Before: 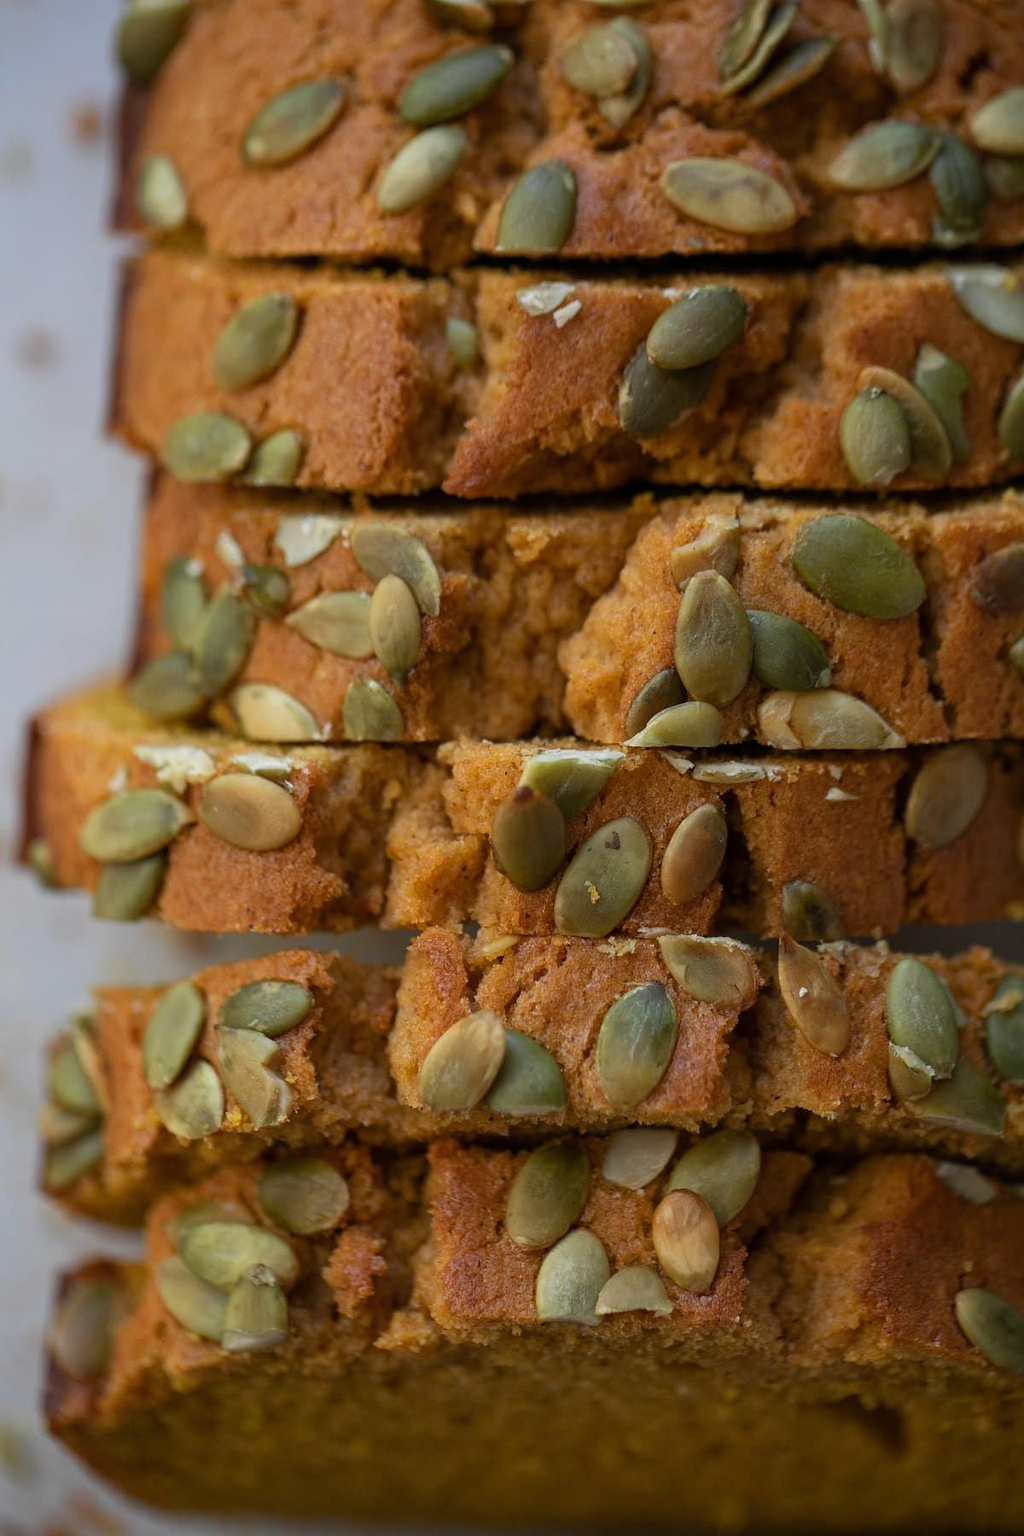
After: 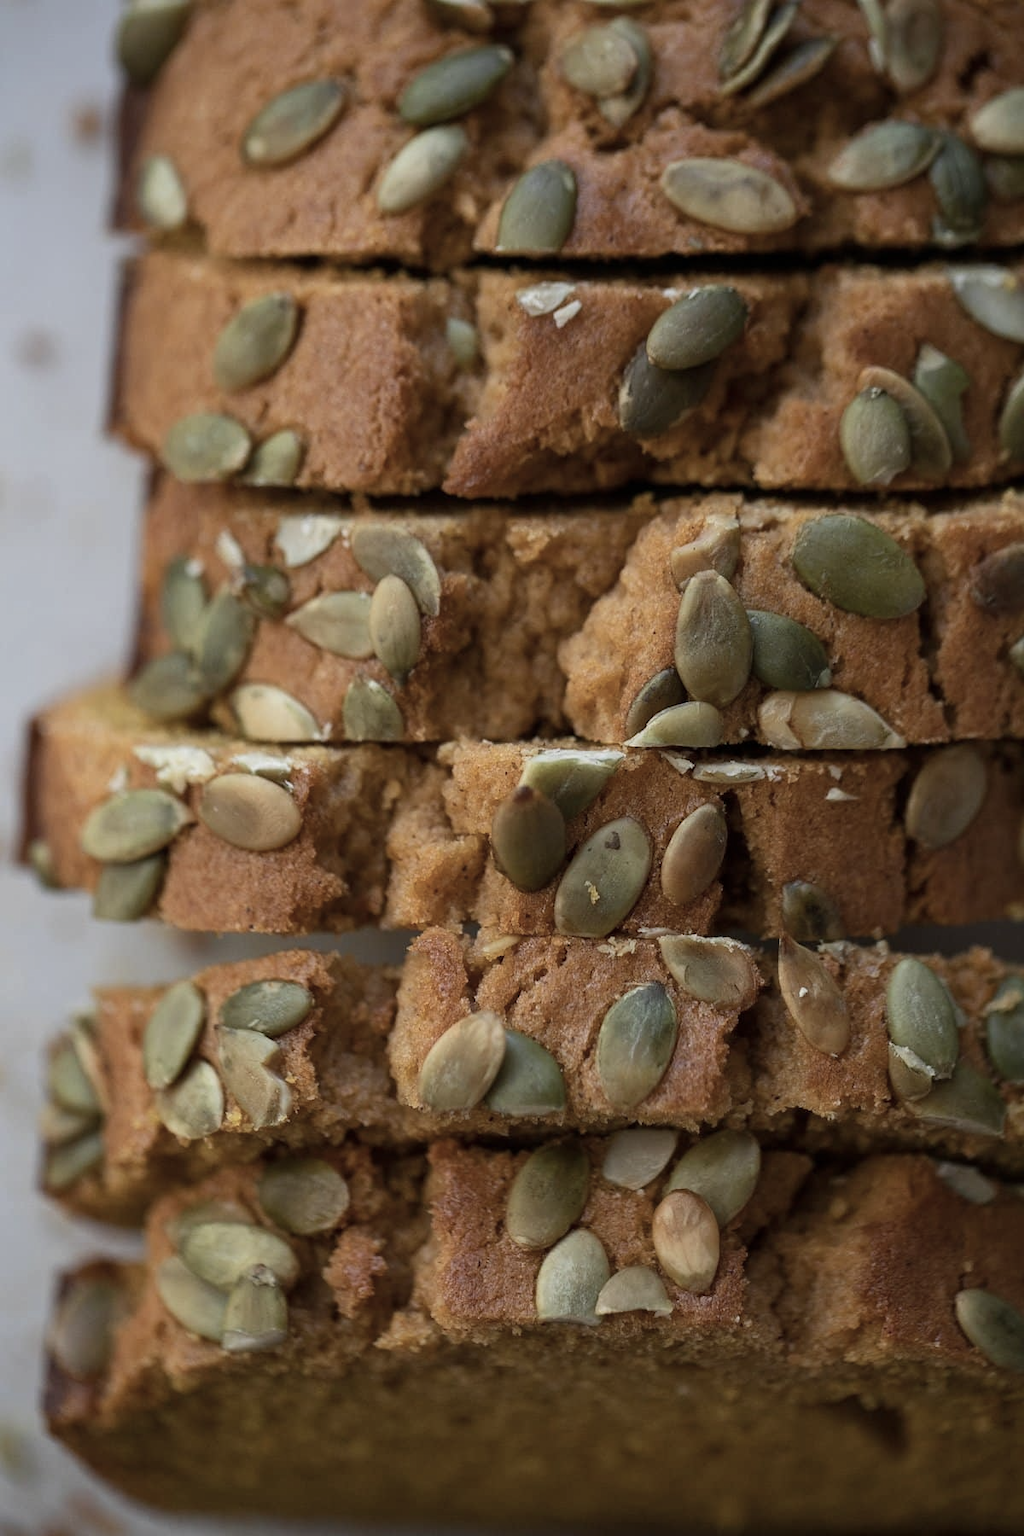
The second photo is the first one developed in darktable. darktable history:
color correction: highlights a* -0.182, highlights b* -0.124
contrast brightness saturation: contrast 0.1, saturation -0.36
